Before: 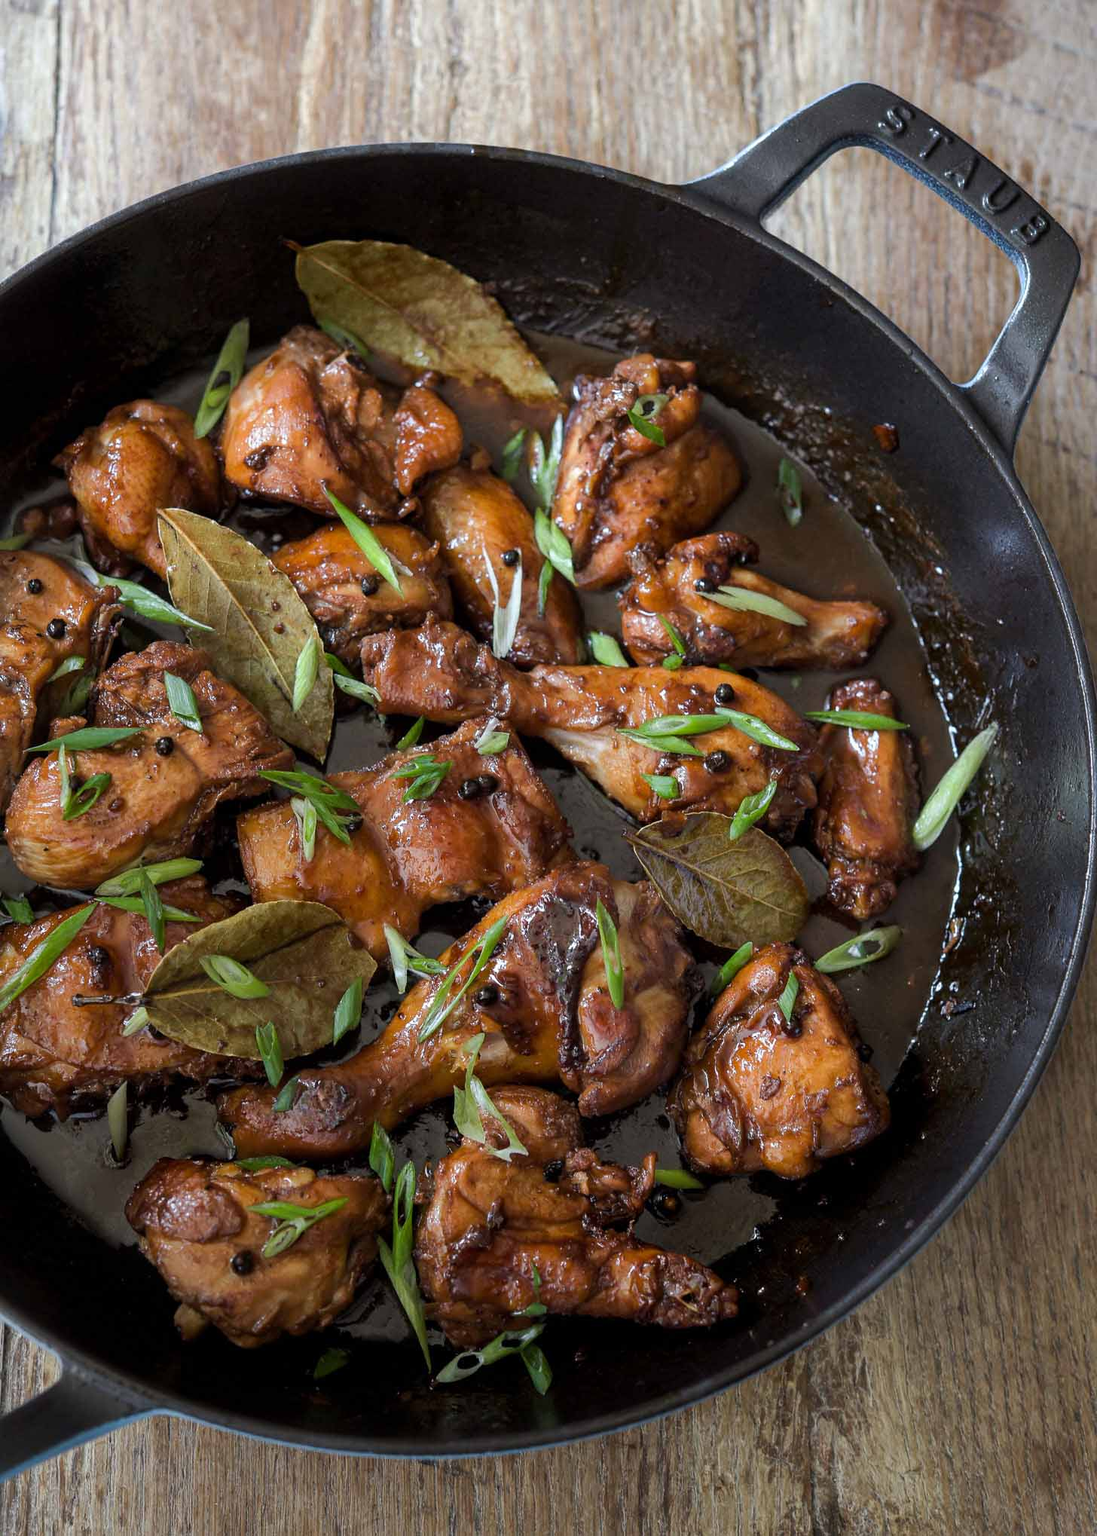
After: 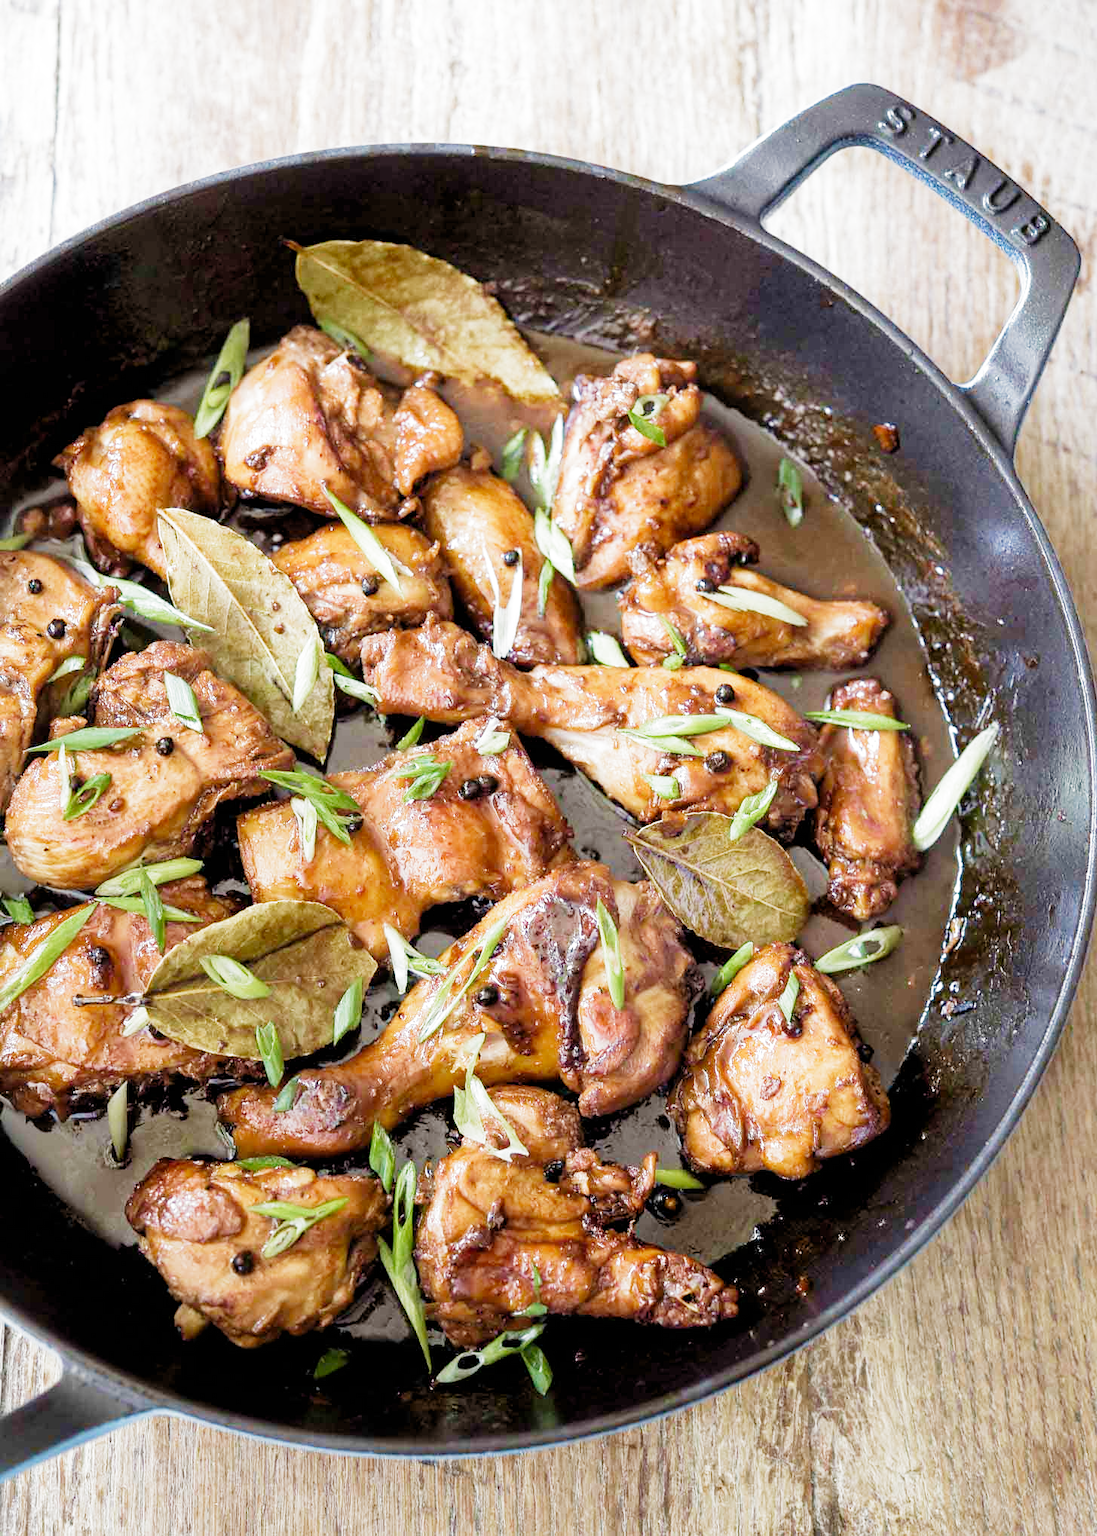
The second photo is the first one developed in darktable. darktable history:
filmic rgb: black relative exposure -7.65 EV, white relative exposure 4.56 EV, threshold 2.94 EV, hardness 3.61, preserve chrominance no, color science v5 (2021), enable highlight reconstruction true
exposure: exposure 2.242 EV, compensate highlight preservation false
velvia: on, module defaults
